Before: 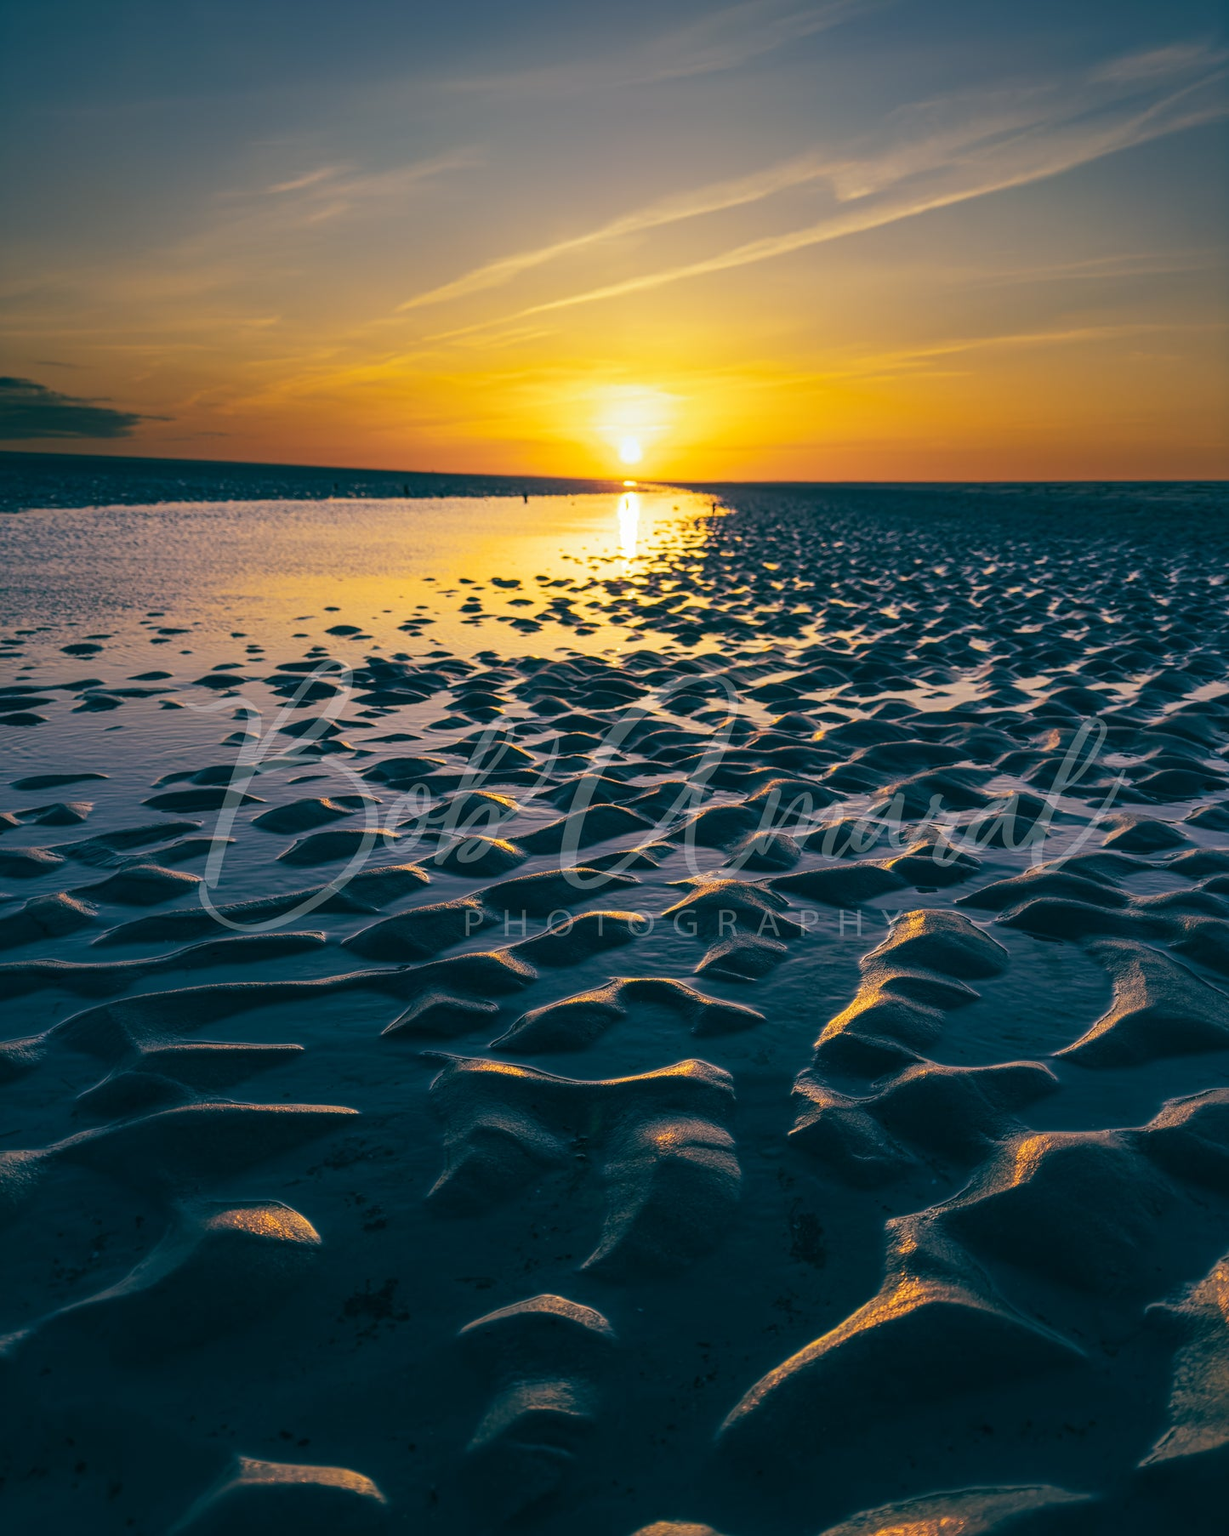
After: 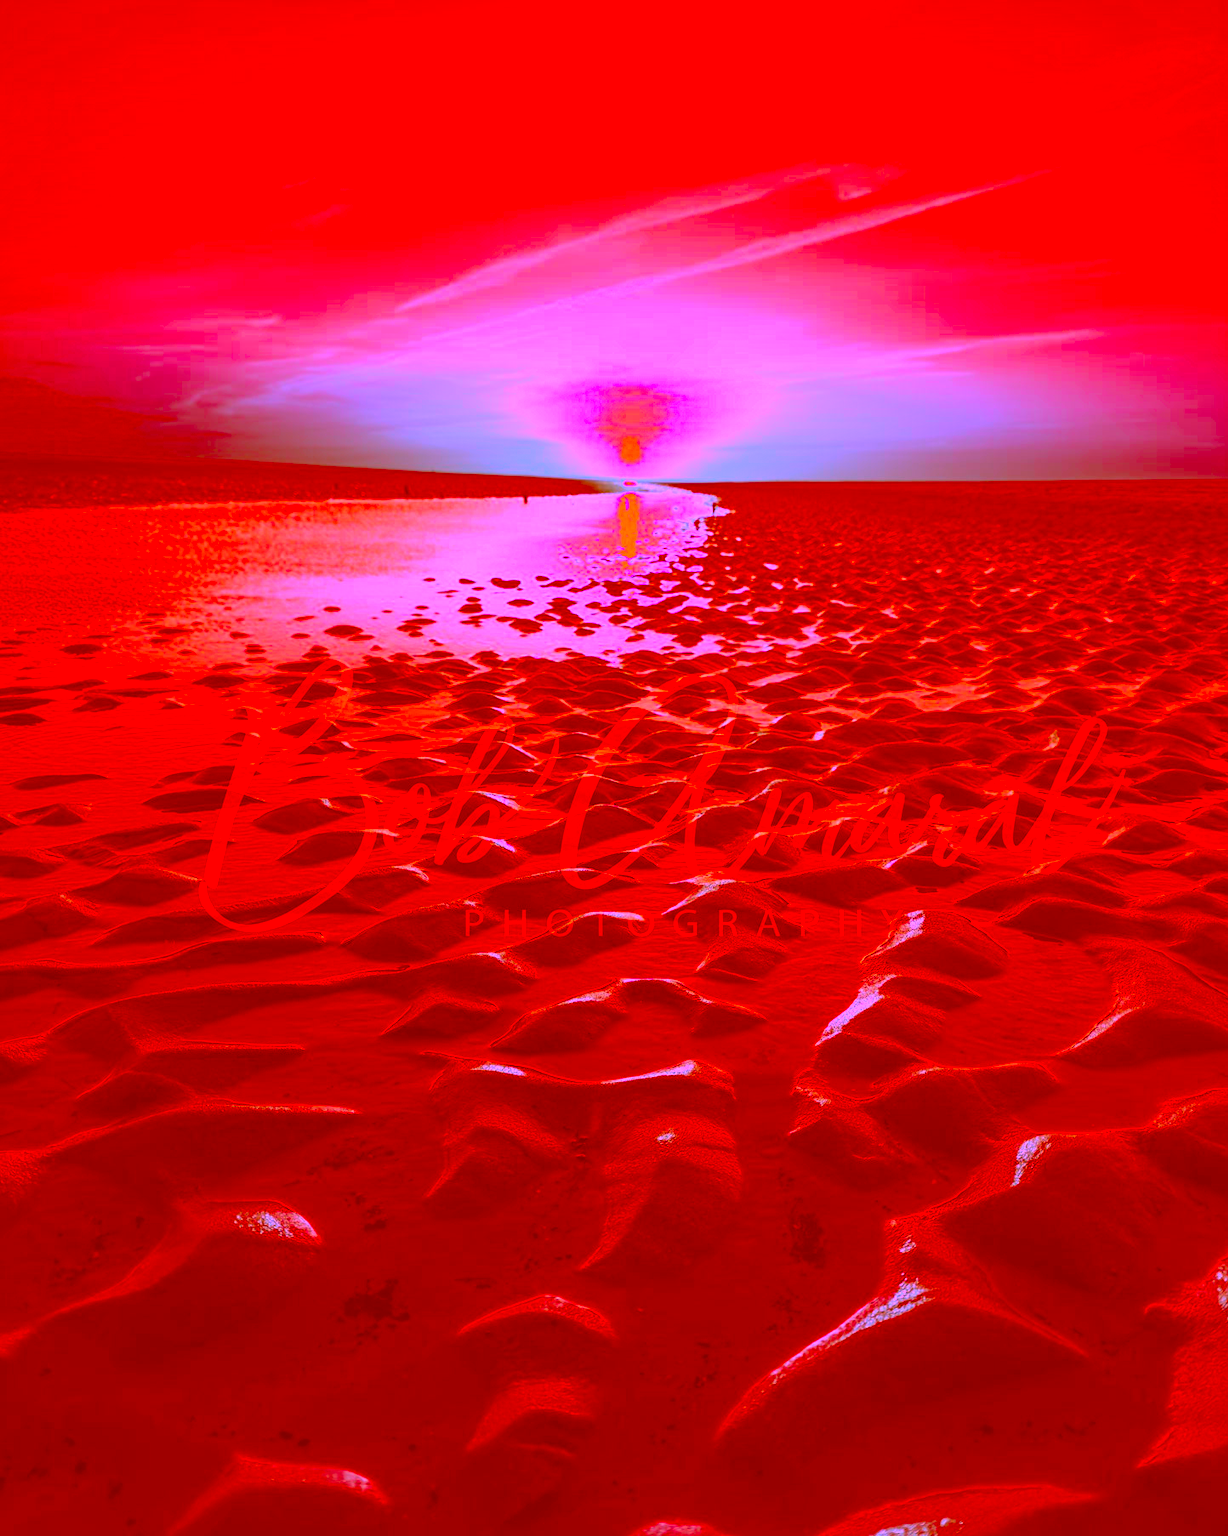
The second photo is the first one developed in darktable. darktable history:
color correction: highlights a* -39.36, highlights b* -39.47, shadows a* -39.79, shadows b* -39.38, saturation -2.94
